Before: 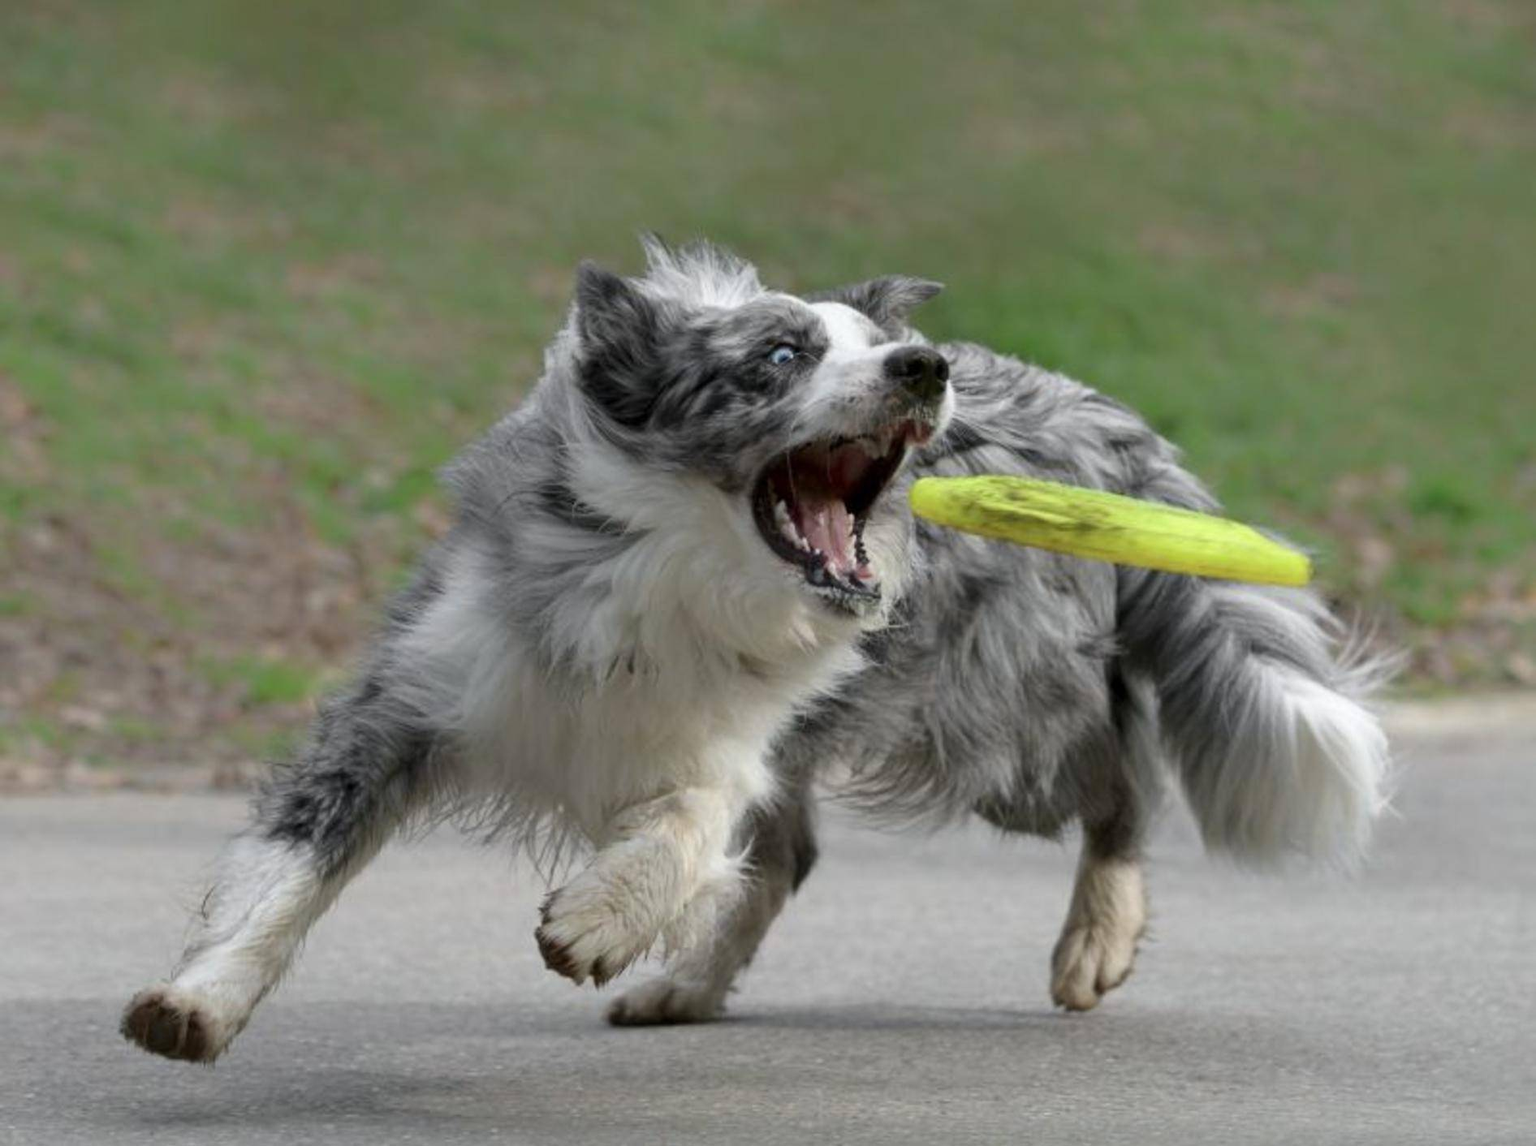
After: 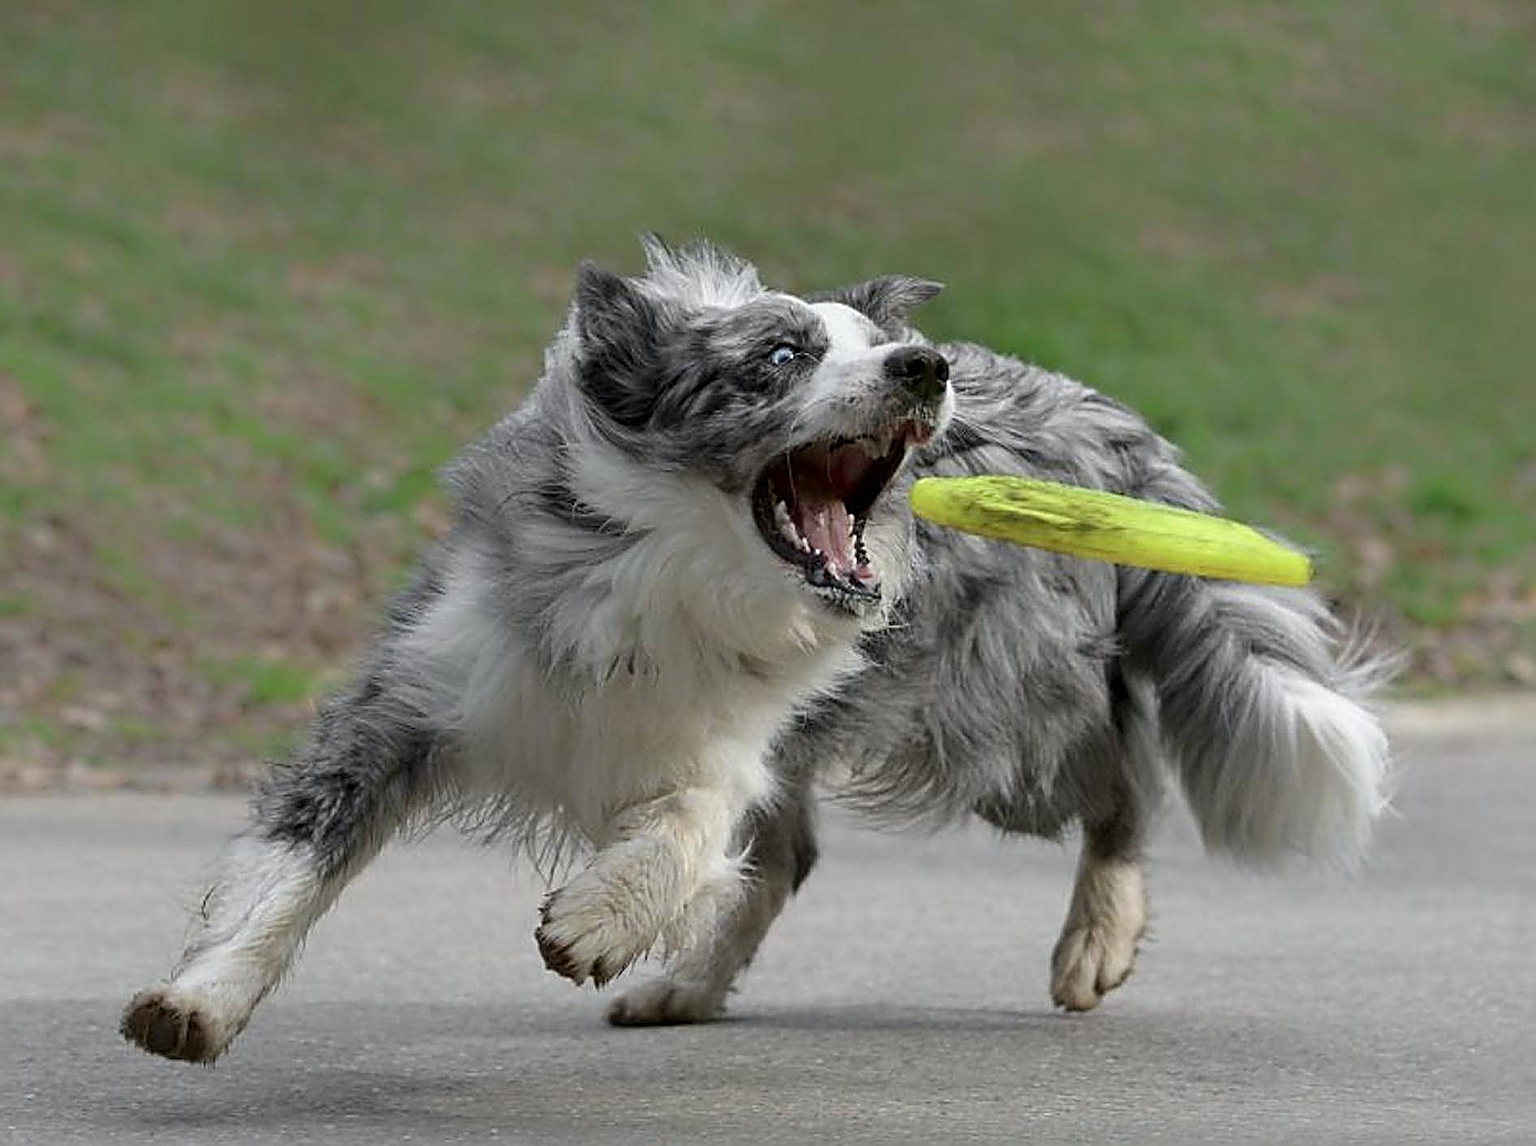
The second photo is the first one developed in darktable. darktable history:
sharpen: amount 1.867
exposure: exposure -0.069 EV, compensate highlight preservation false
